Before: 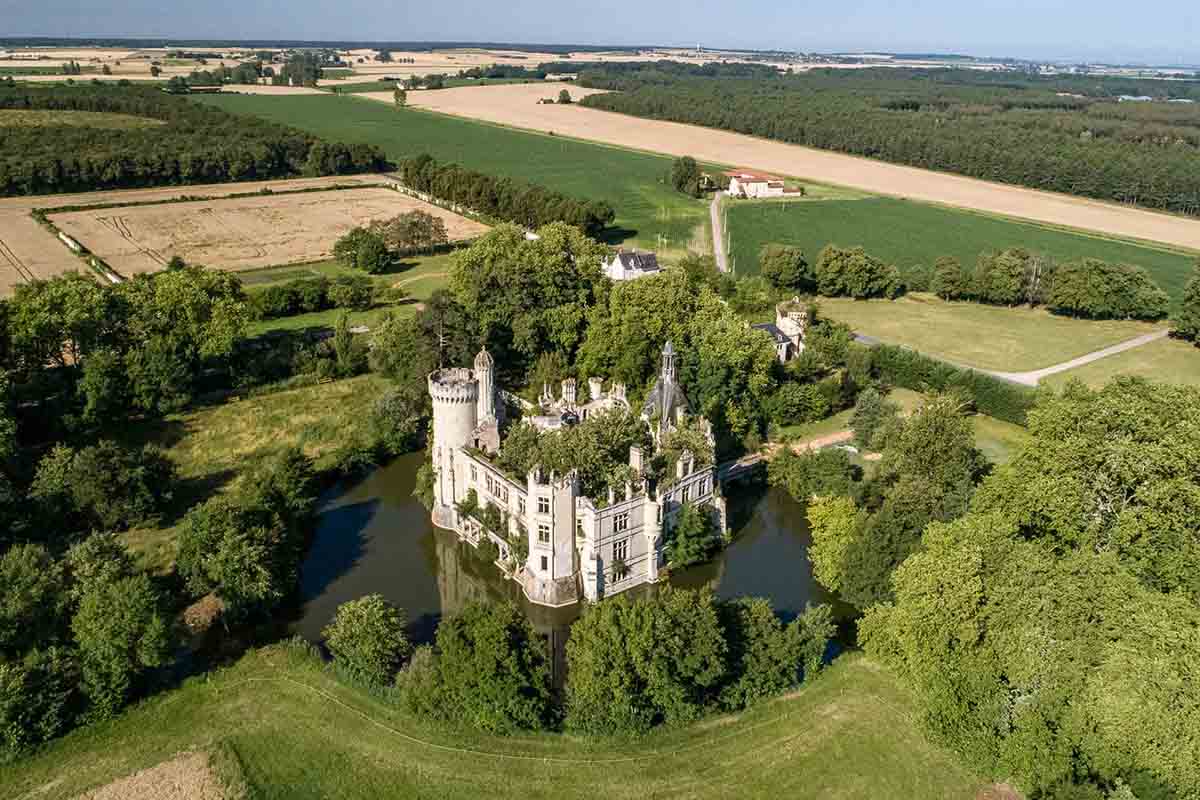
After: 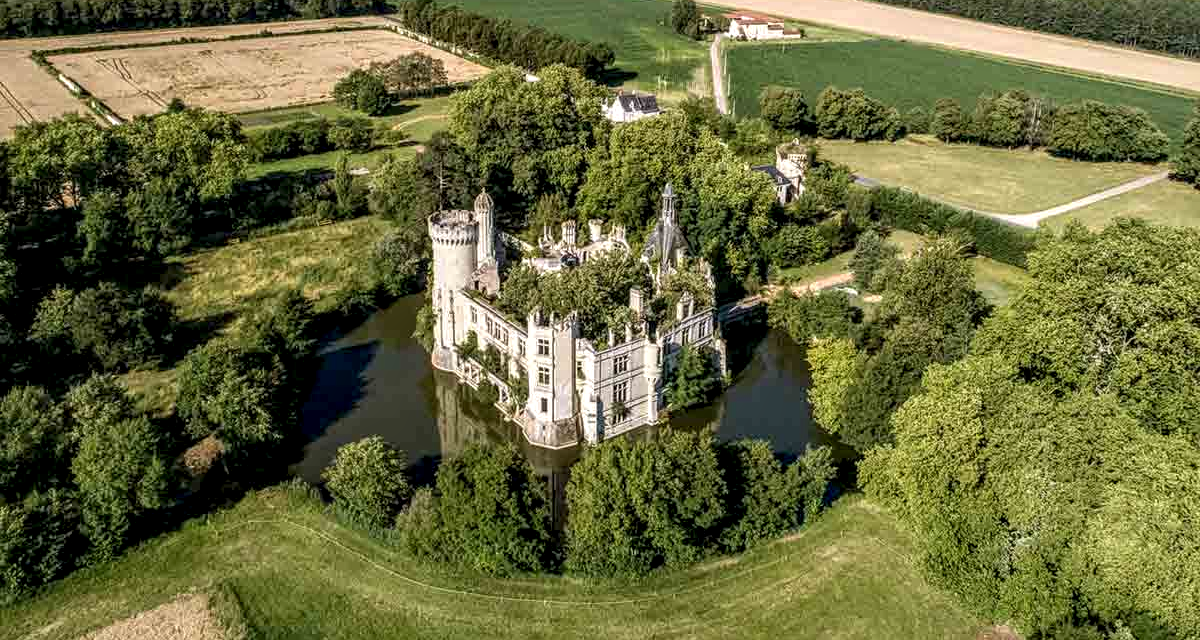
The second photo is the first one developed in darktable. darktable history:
crop and rotate: top 19.998%
local contrast: highlights 25%, detail 150%
